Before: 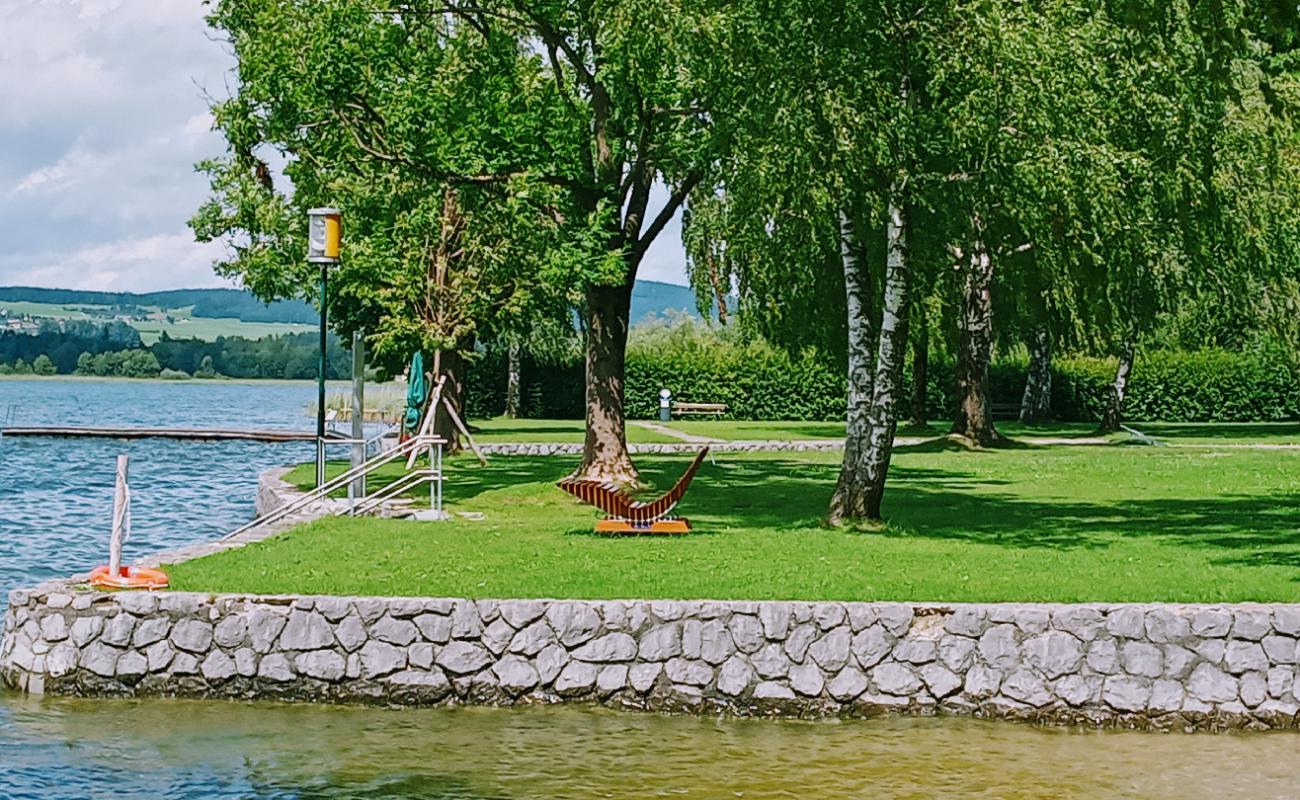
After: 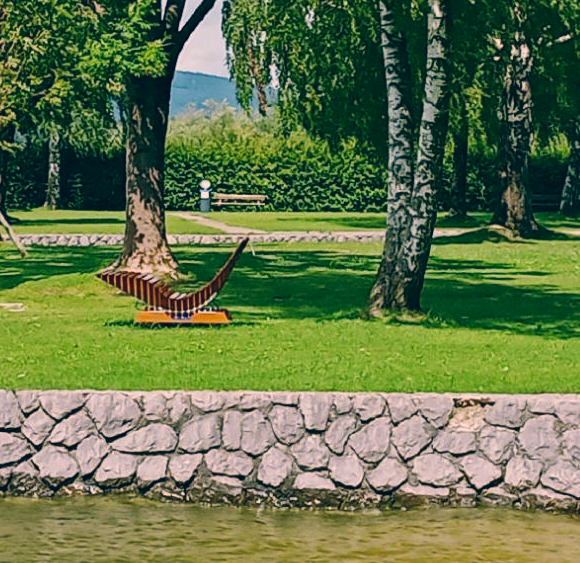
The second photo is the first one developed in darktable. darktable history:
color correction: highlights a* 10.33, highlights b* 14.71, shadows a* -9.56, shadows b* -14.8
crop: left 35.448%, top 26.15%, right 19.916%, bottom 3.407%
